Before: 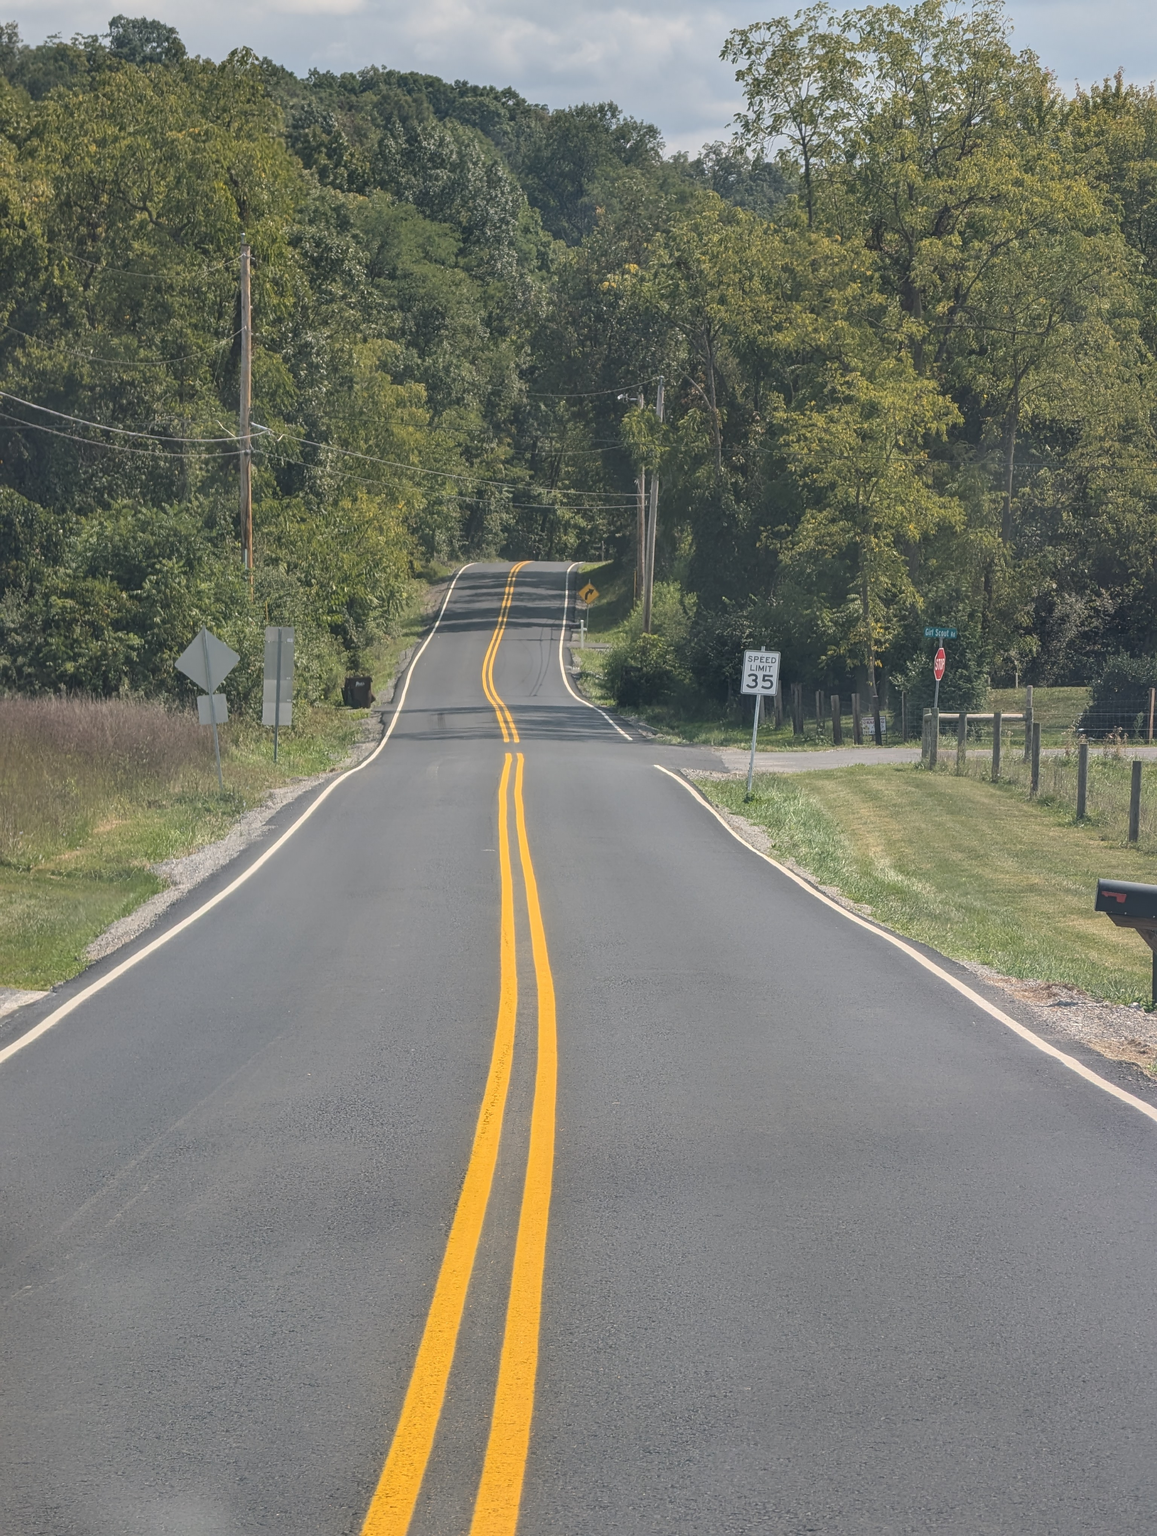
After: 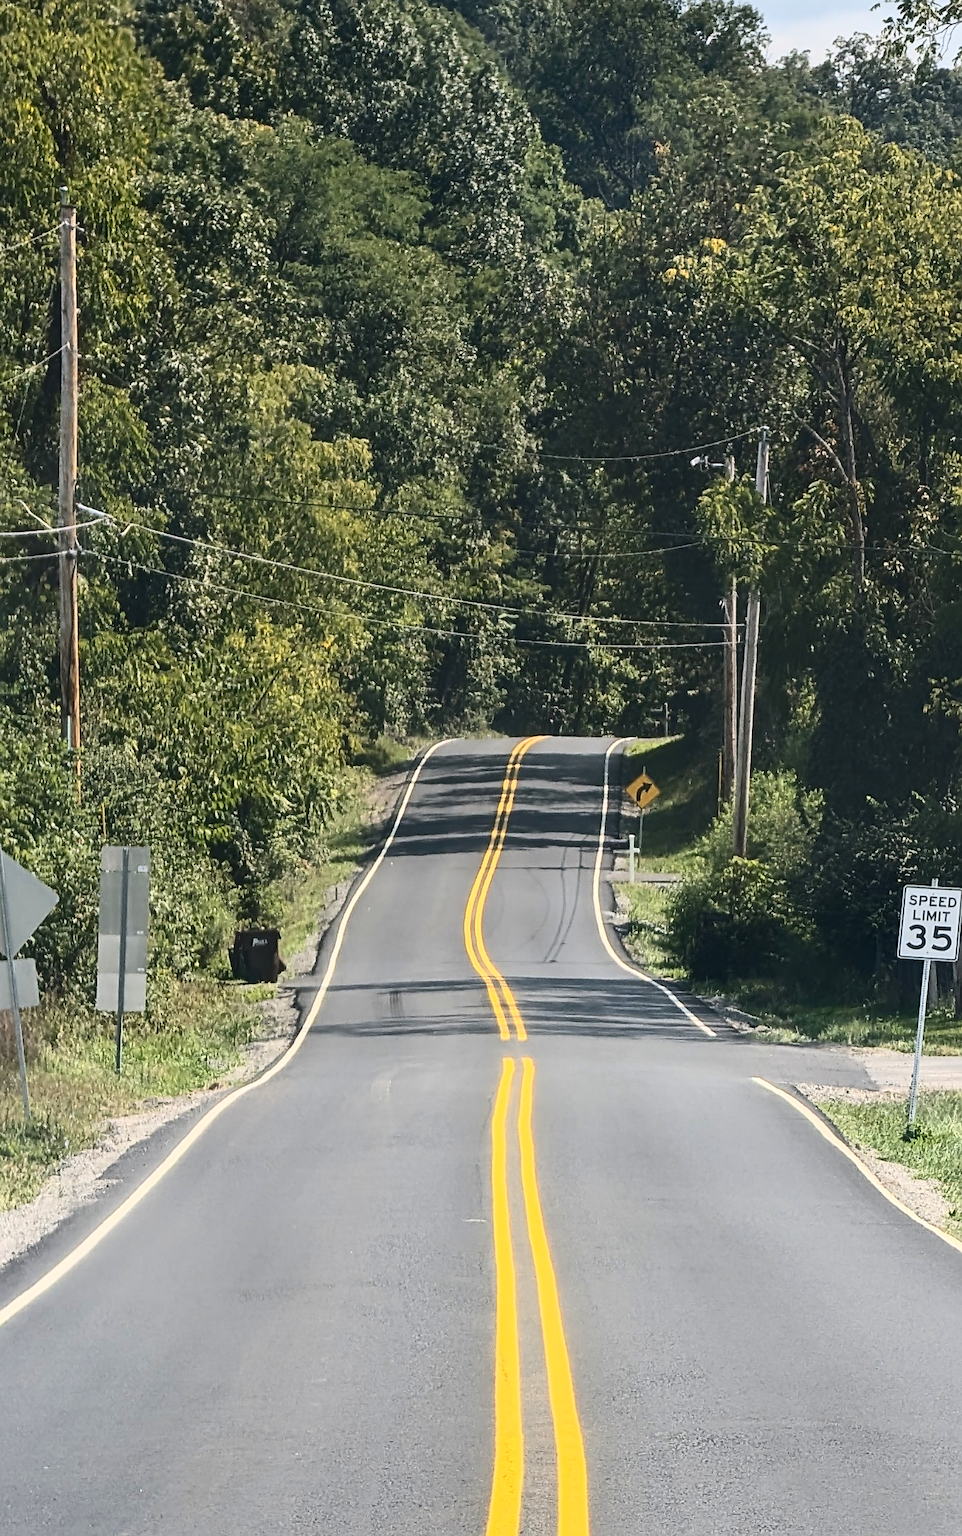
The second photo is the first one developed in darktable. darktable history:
crop: left 17.723%, top 7.923%, right 32.558%, bottom 32.349%
local contrast: mode bilateral grid, contrast 99, coarseness 99, detail 94%, midtone range 0.2
sharpen: on, module defaults
contrast brightness saturation: contrast 0.411, brightness 0.054, saturation 0.258
